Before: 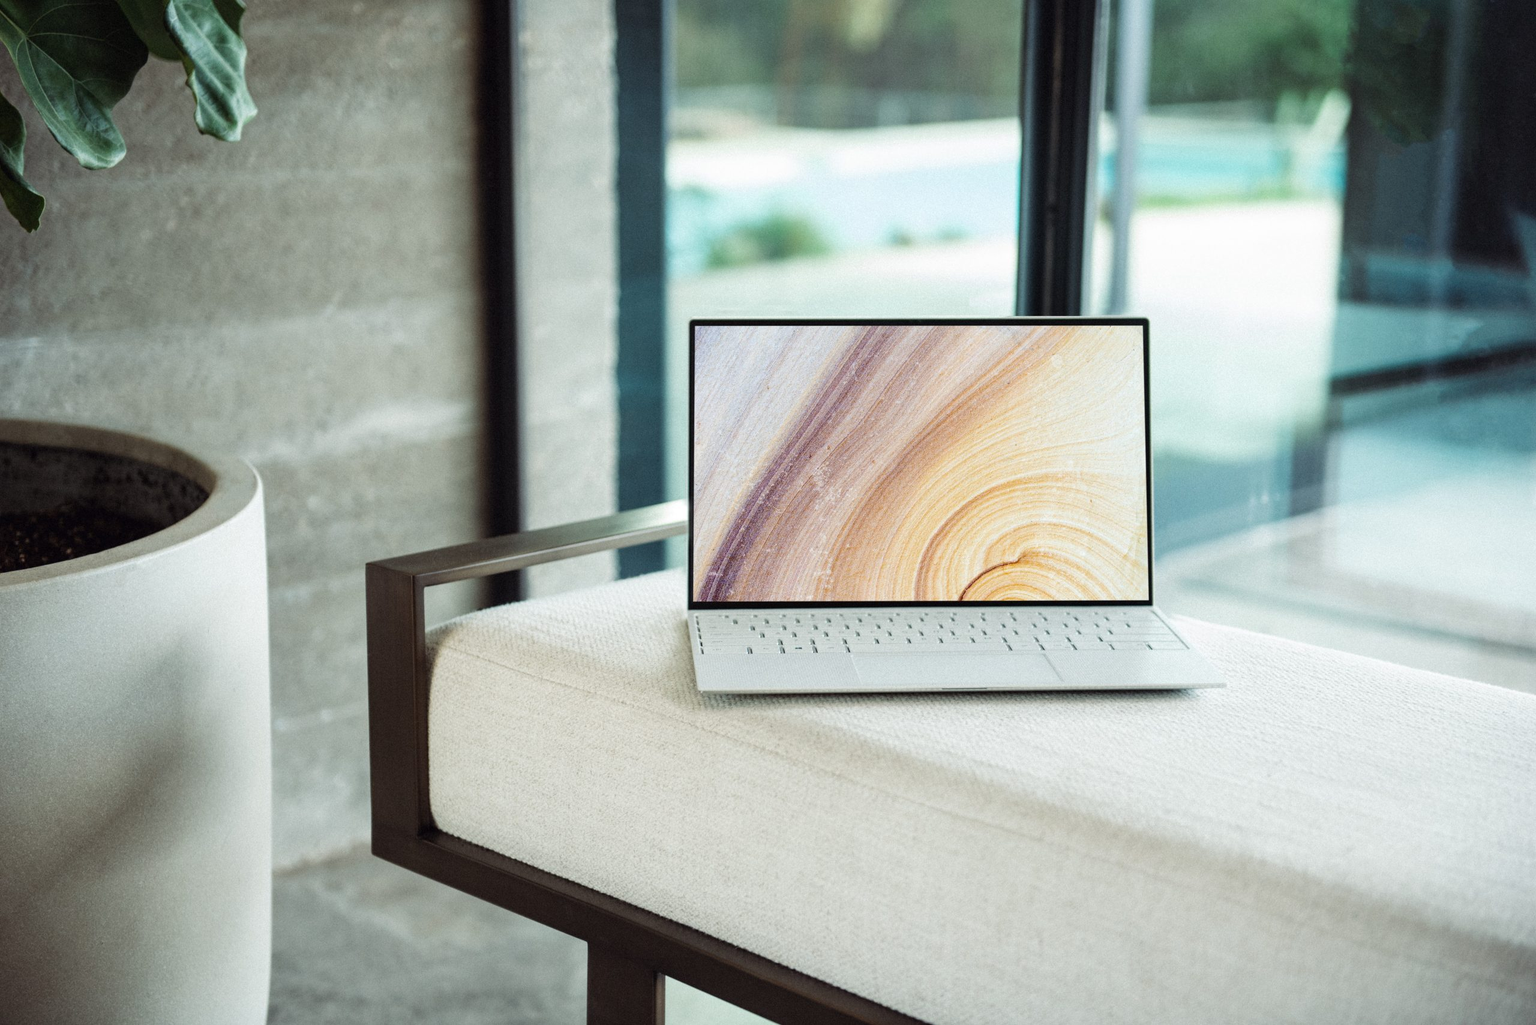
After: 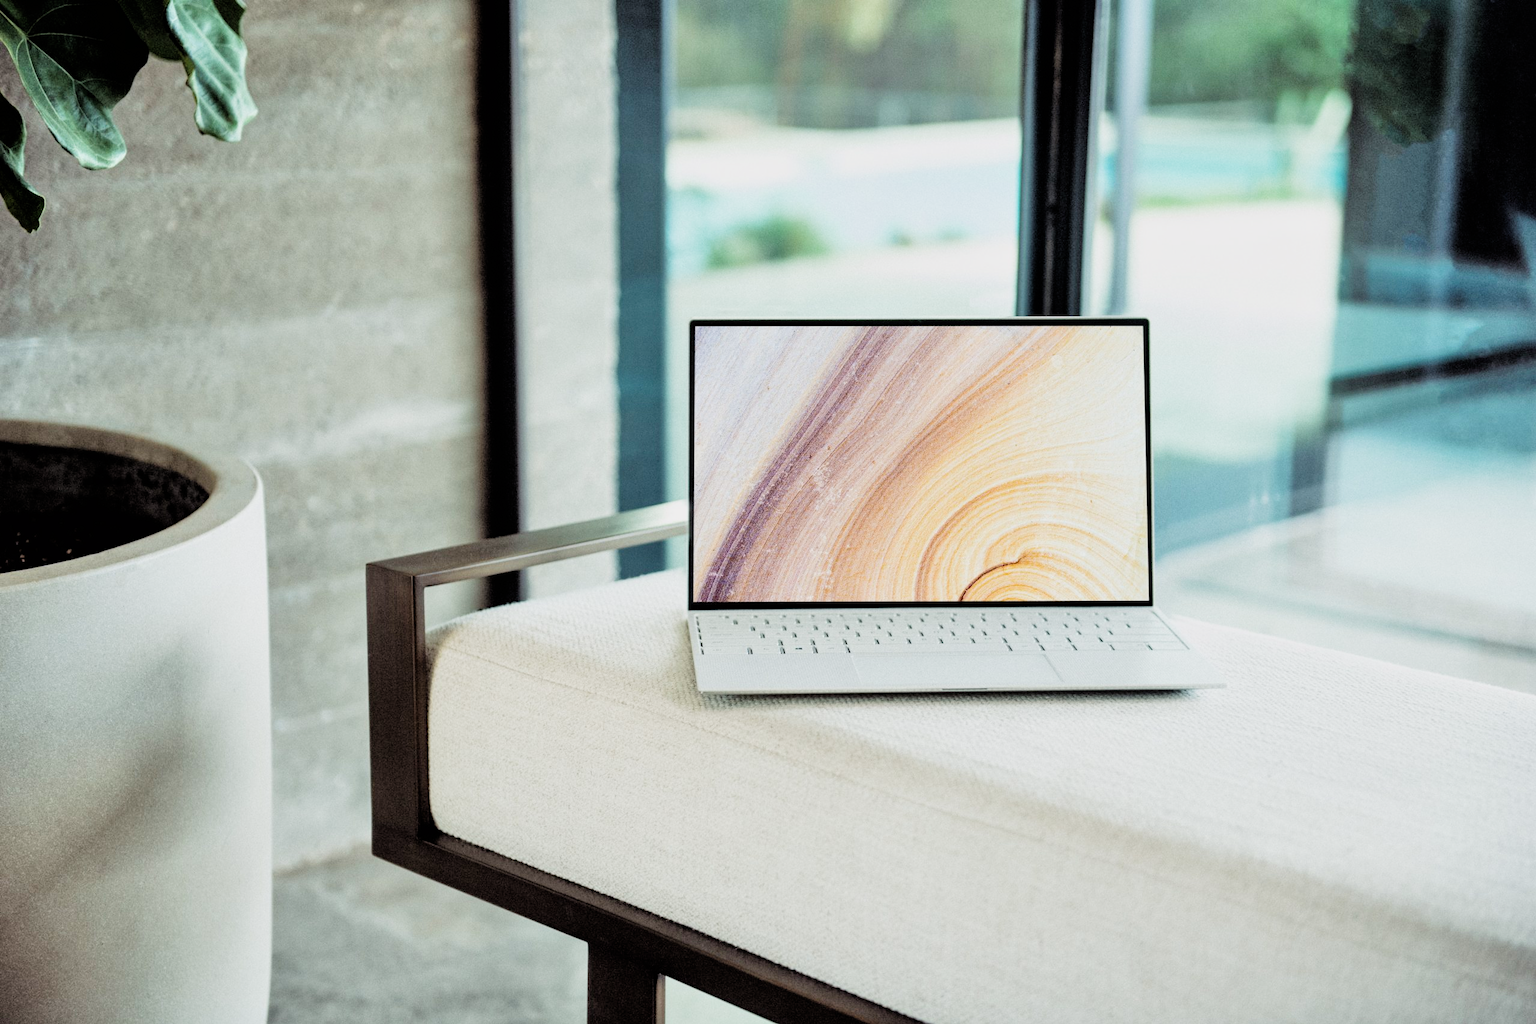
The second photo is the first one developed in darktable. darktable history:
tone equalizer: -7 EV 0.159 EV, -6 EV 0.638 EV, -5 EV 1.14 EV, -4 EV 1.3 EV, -3 EV 1.18 EV, -2 EV 0.6 EV, -1 EV 0.156 EV, mask exposure compensation -0.489 EV
crop: bottom 0.066%
color balance rgb: power › hue 330.07°, highlights gain › chroma 0.101%, highlights gain › hue 332.8°, linear chroma grading › shadows -2.144%, linear chroma grading › highlights -14.369%, linear chroma grading › global chroma -9.788%, linear chroma grading › mid-tones -9.956%, perceptual saturation grading › global saturation 9.593%, global vibrance 32.853%
filmic rgb: black relative exposure -5.14 EV, white relative exposure 3.54 EV, hardness 3.18, contrast 1.399, highlights saturation mix -30.34%
